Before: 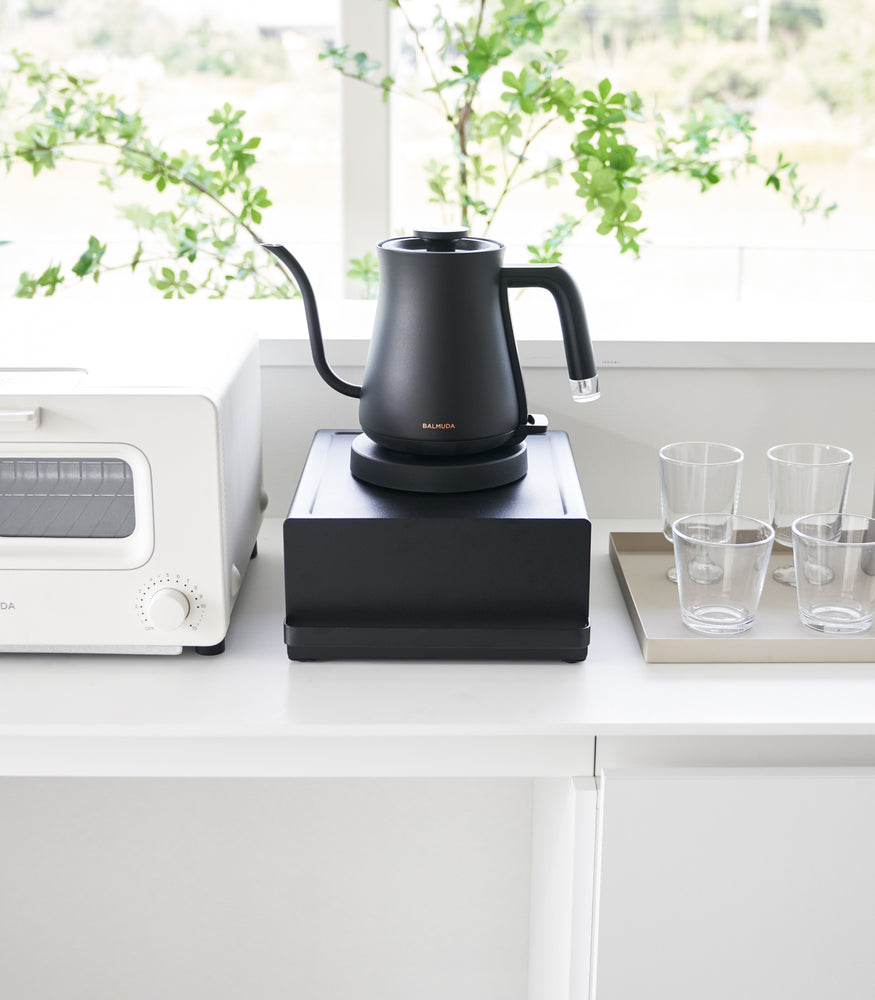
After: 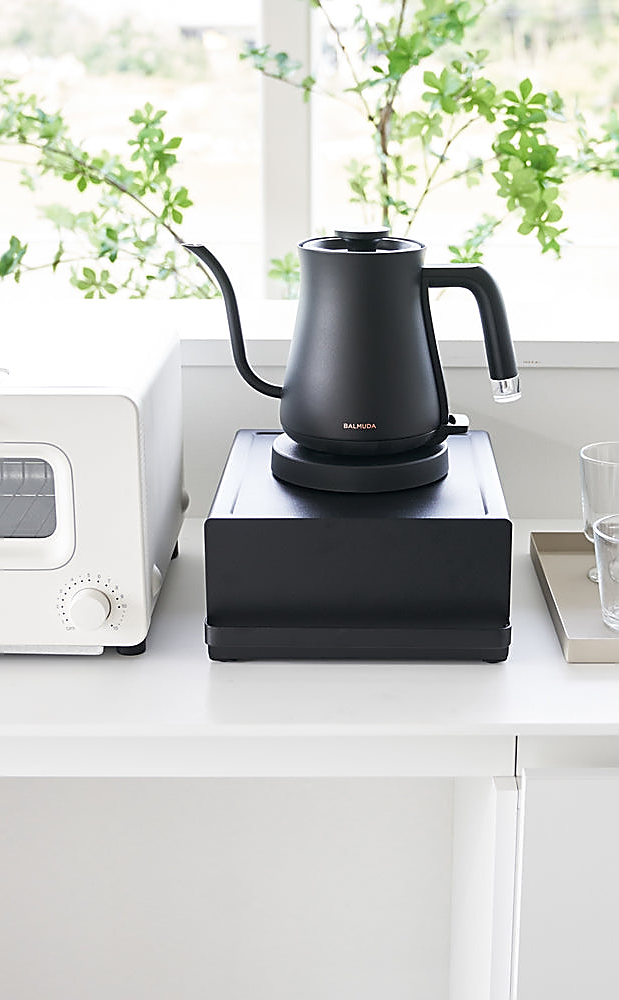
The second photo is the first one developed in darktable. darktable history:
crop and rotate: left 9.061%, right 20.142%
sharpen: radius 1.4, amount 1.25, threshold 0.7
